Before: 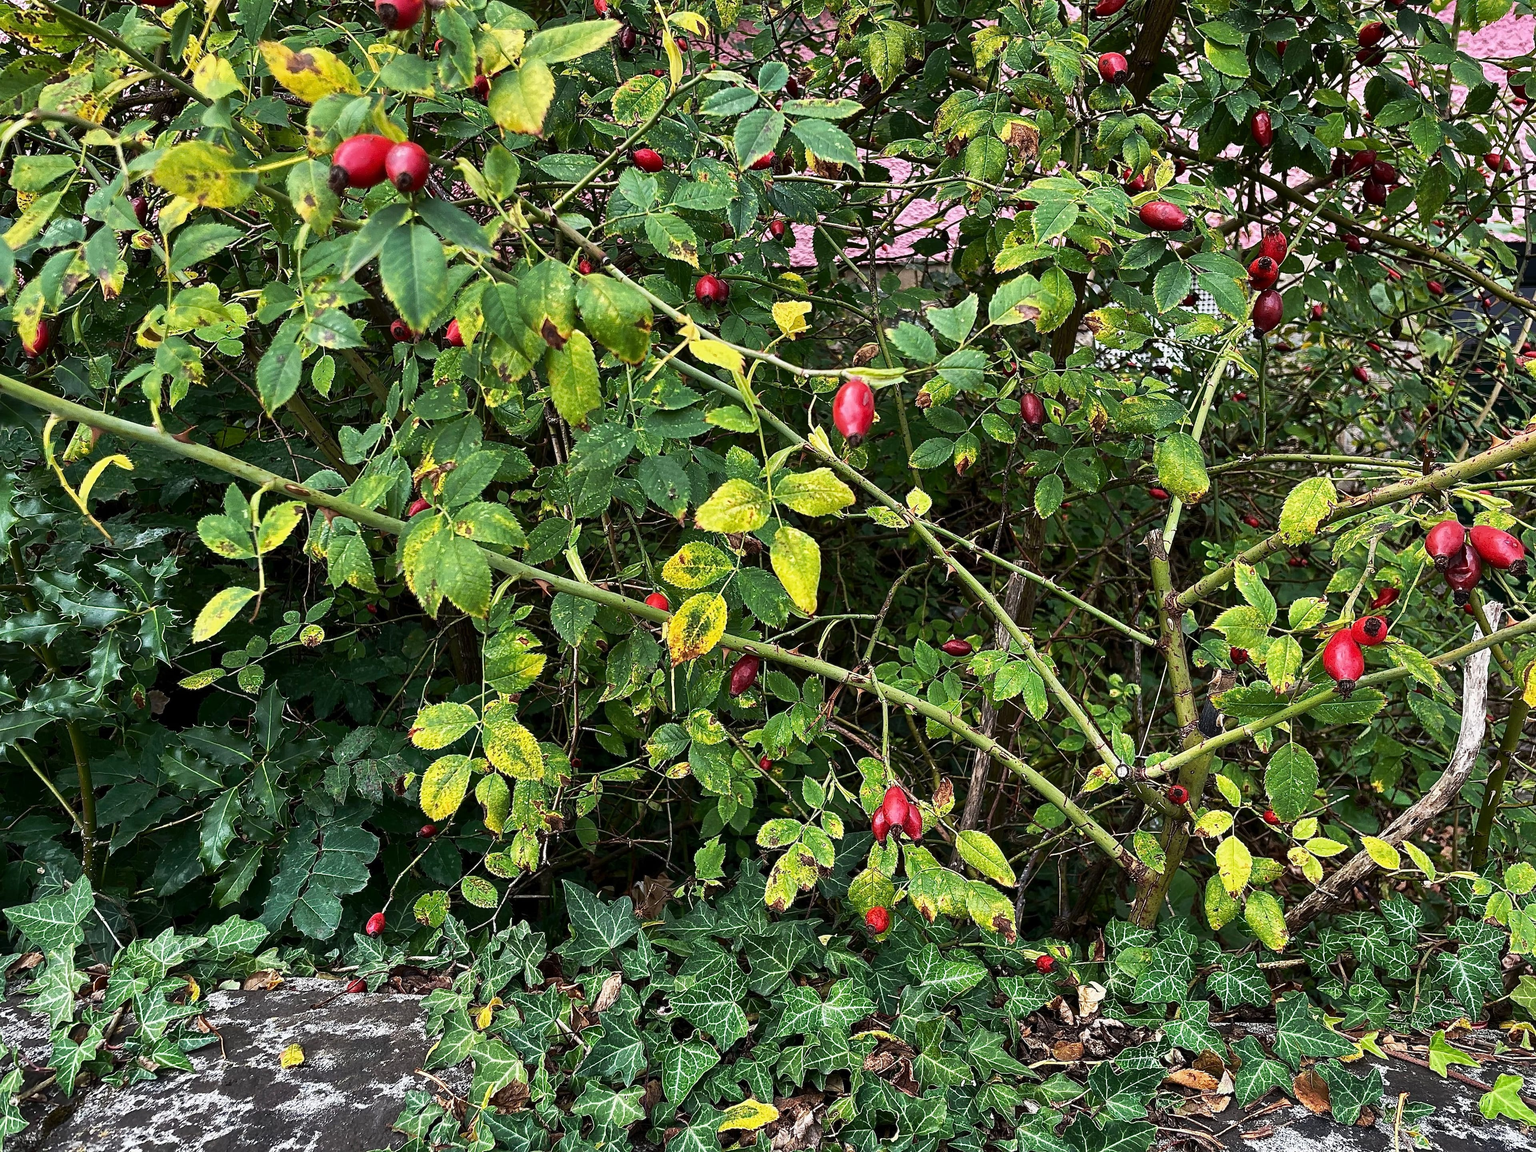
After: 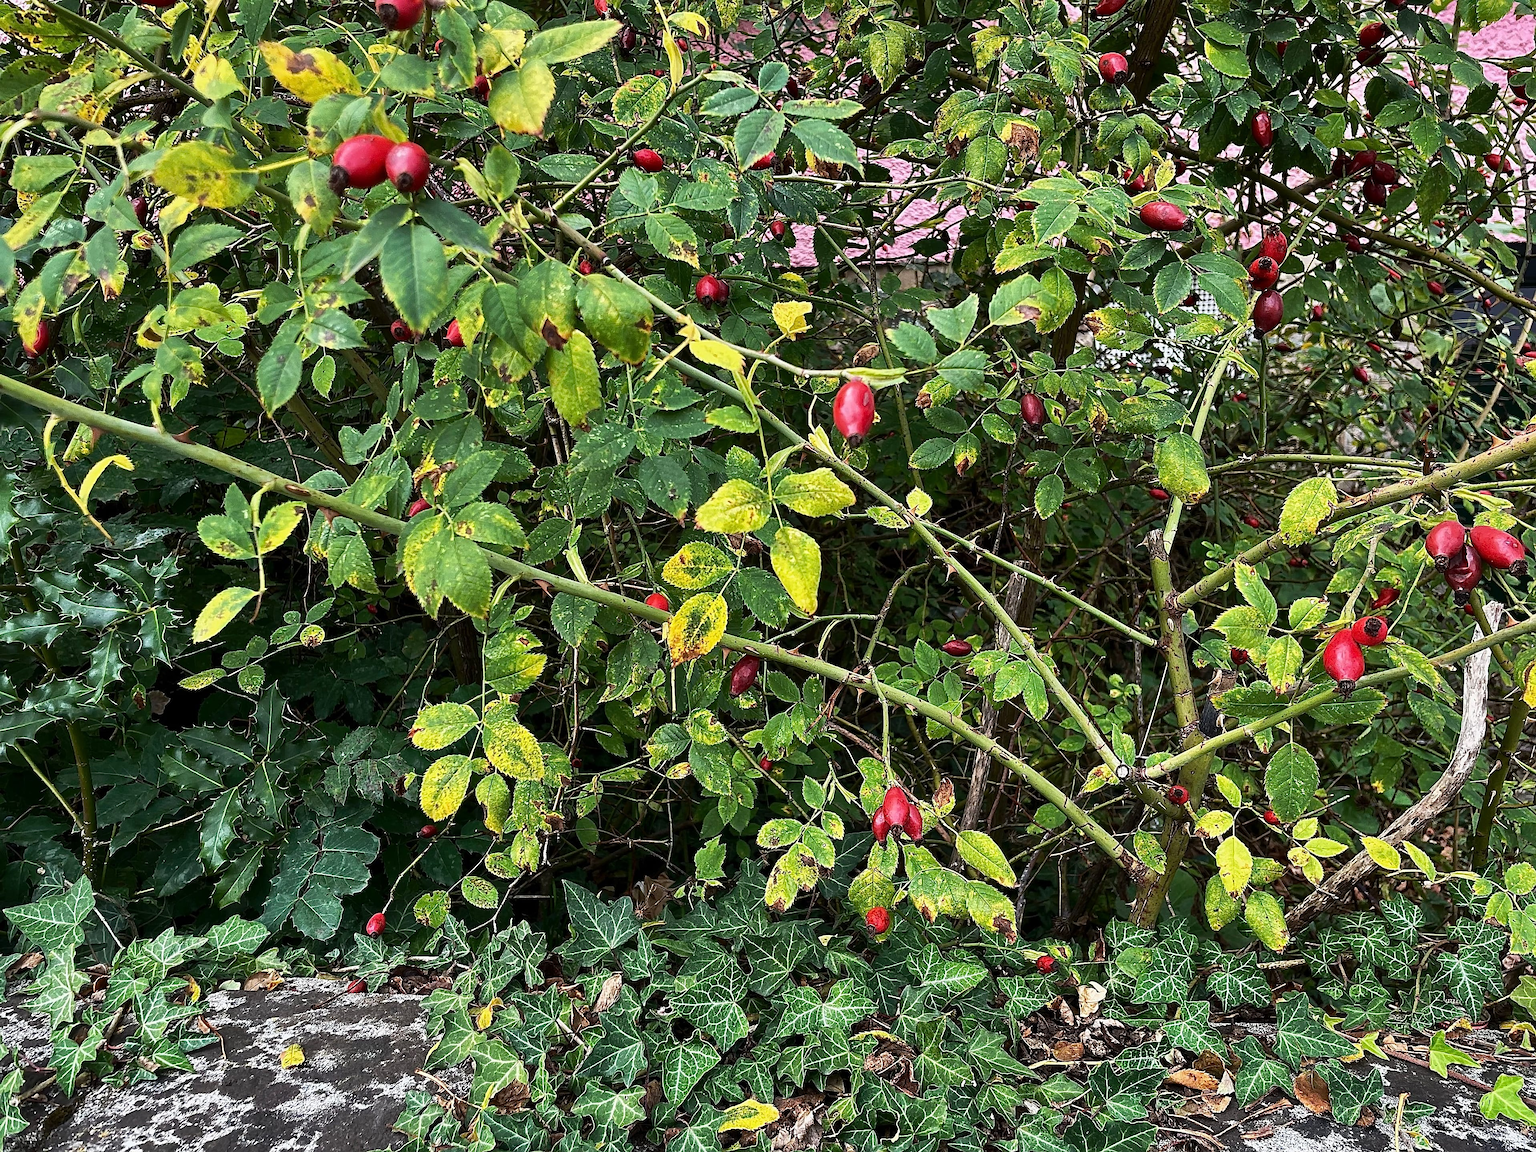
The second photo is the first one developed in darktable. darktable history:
sharpen: amount 0.2
